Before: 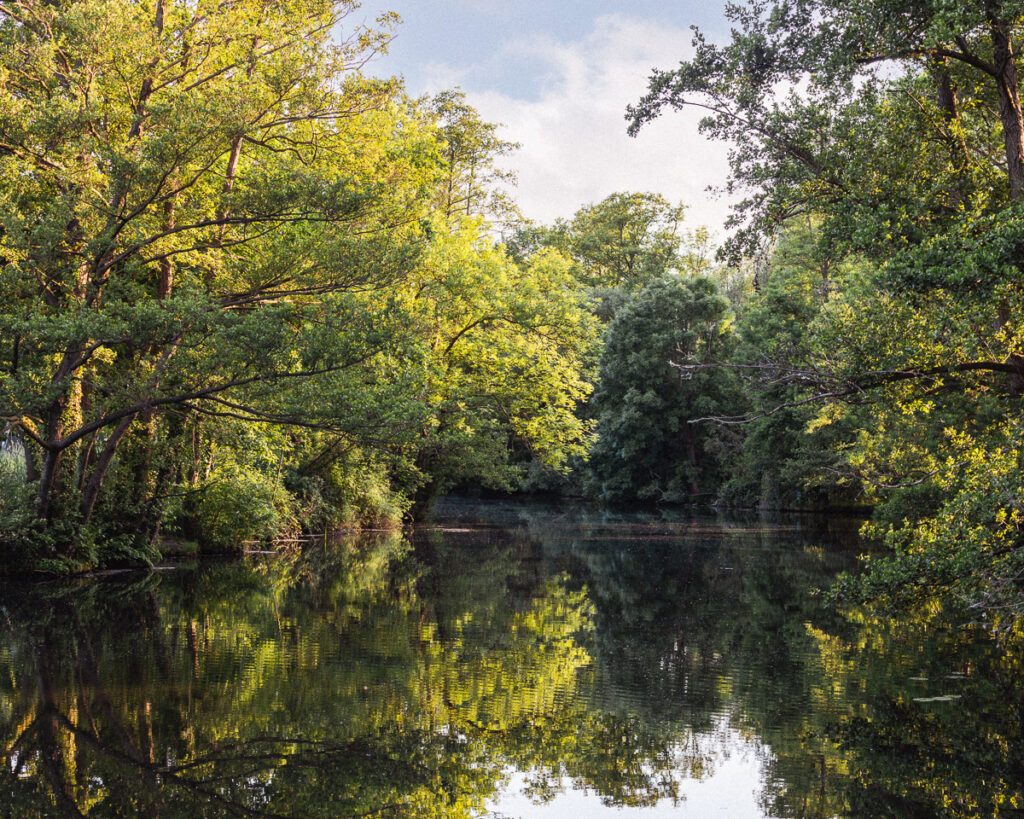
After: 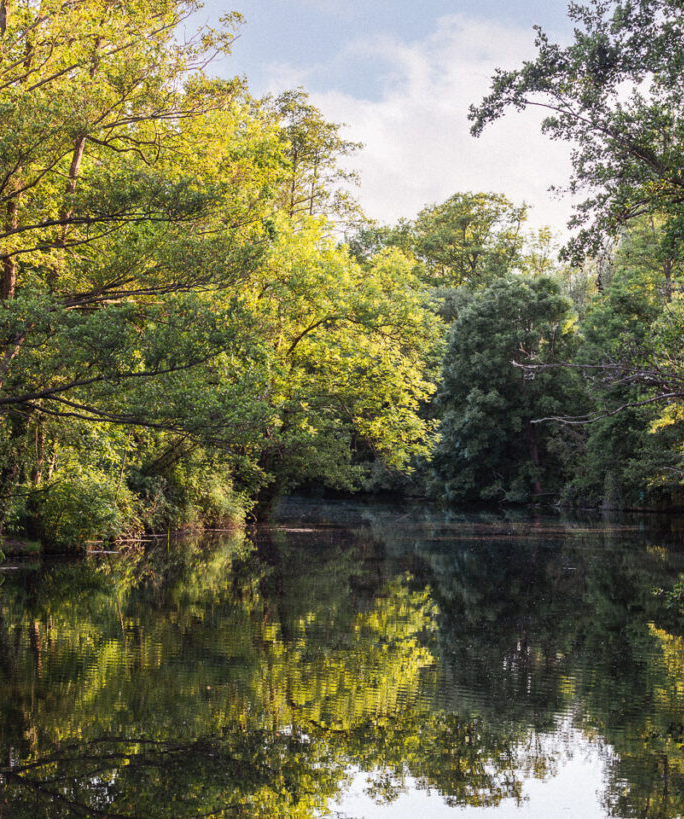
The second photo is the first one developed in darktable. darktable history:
crop: left 15.412%, right 17.723%
